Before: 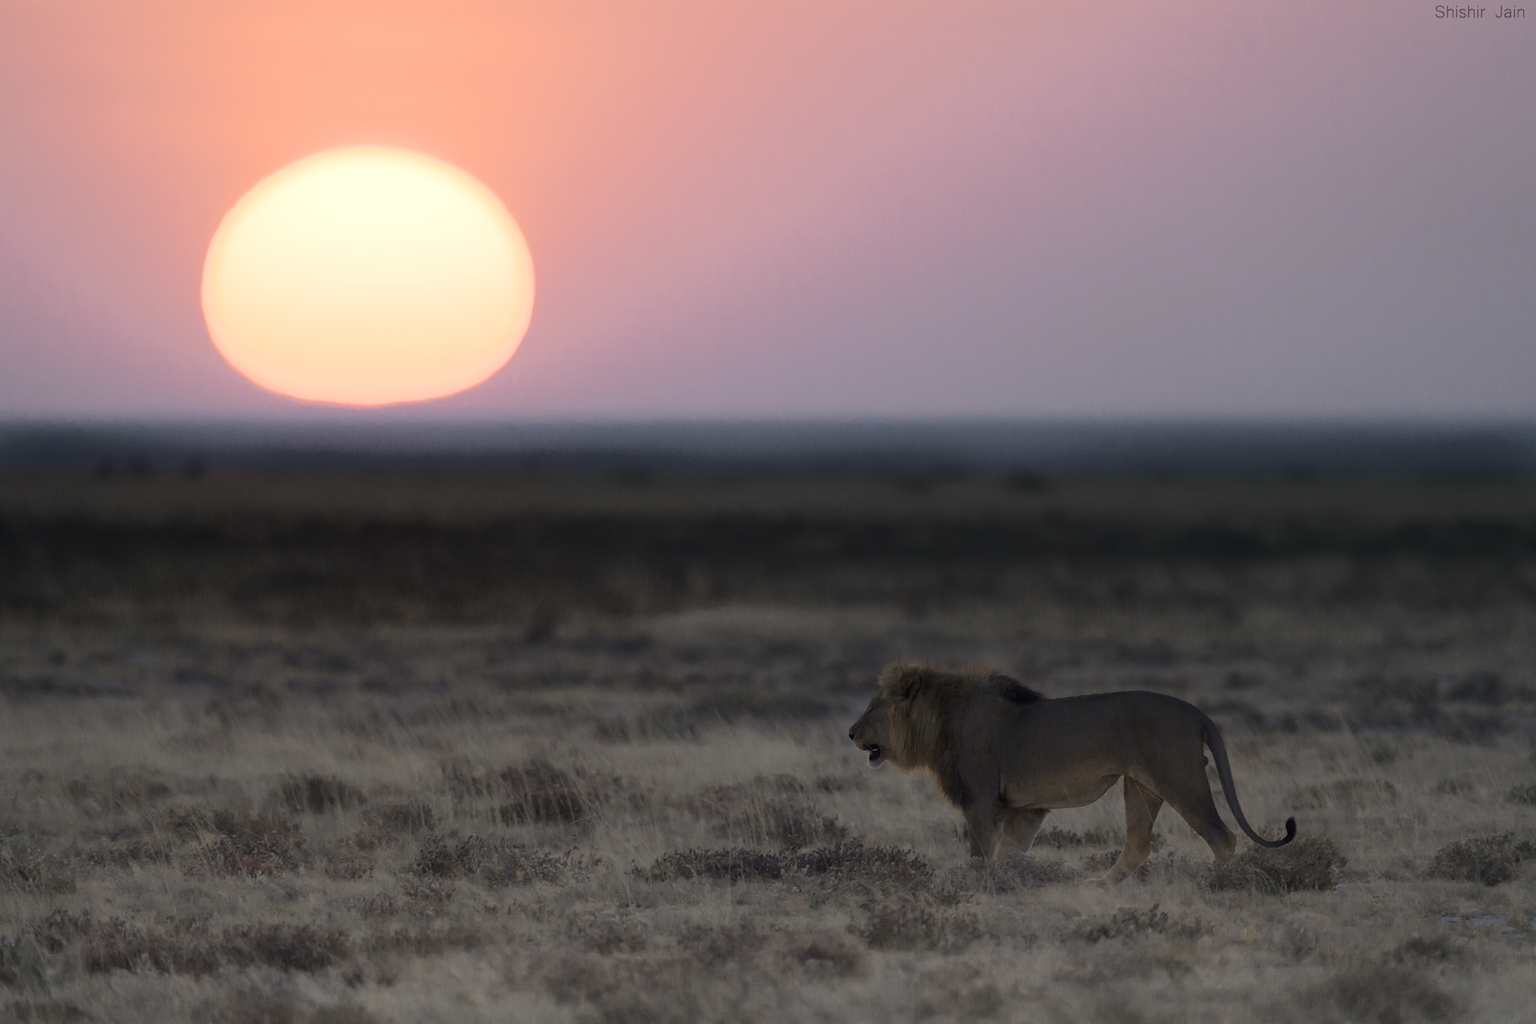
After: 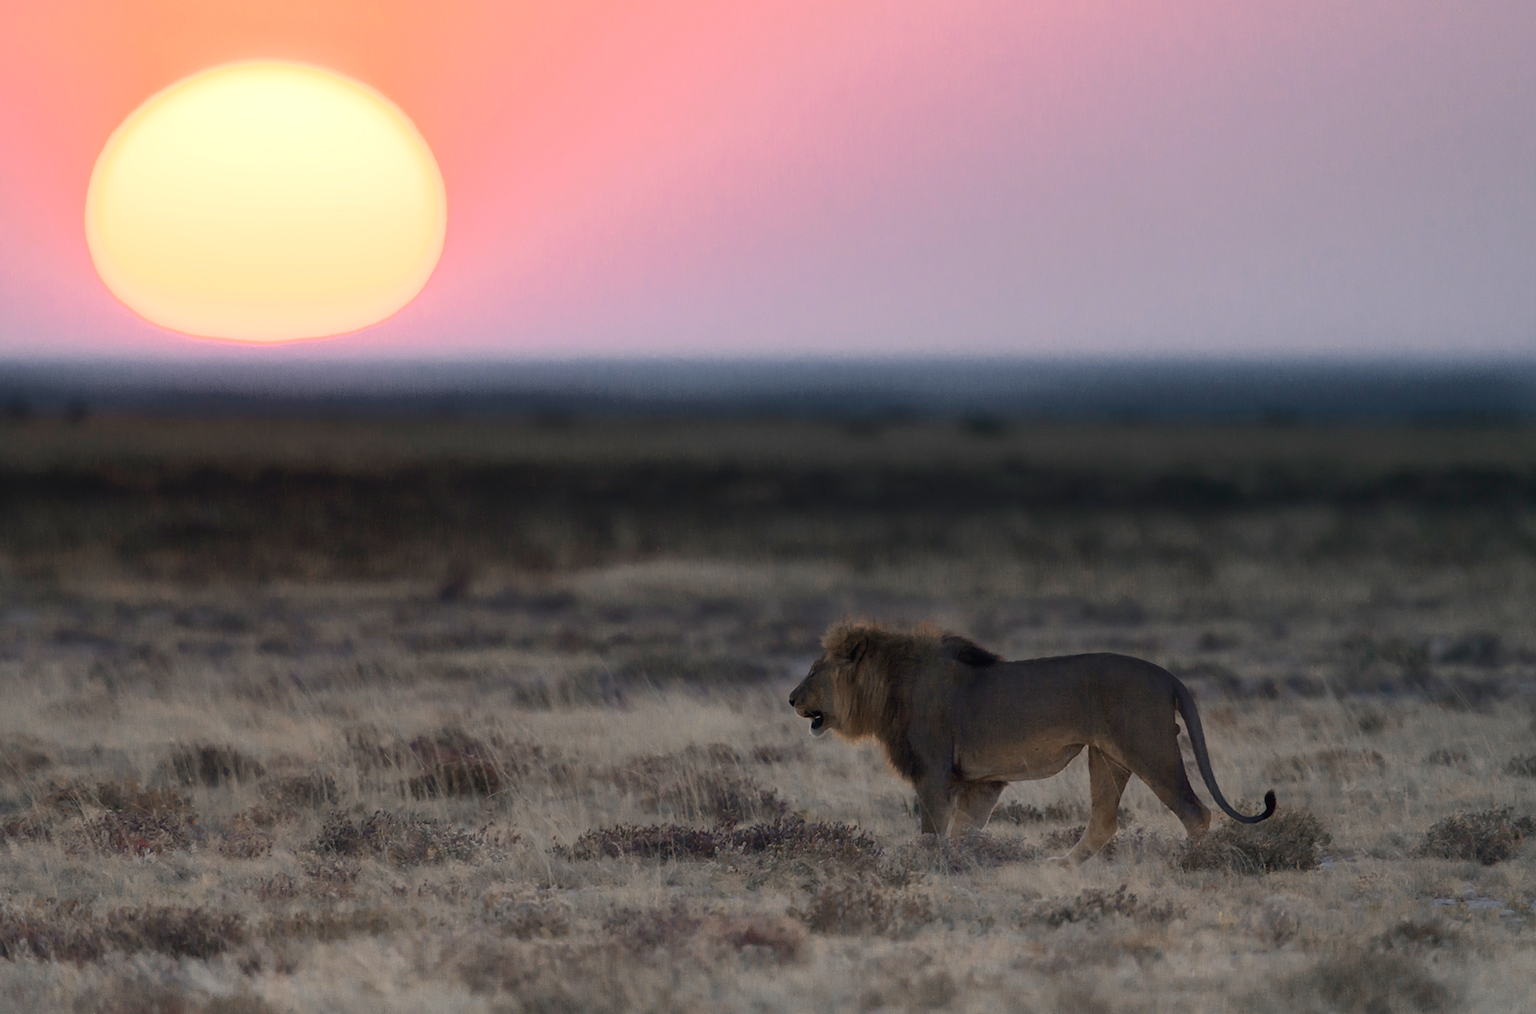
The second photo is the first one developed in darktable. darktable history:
exposure: black level correction 0, exposure 0 EV, compensate highlight preservation false
crop and rotate: left 8.088%, top 8.916%
contrast brightness saturation: contrast 0.198, brightness 0.169, saturation 0.224
shadows and highlights: shadows 25.84, highlights -47.97, highlights color adjustment 46.11%, soften with gaussian
